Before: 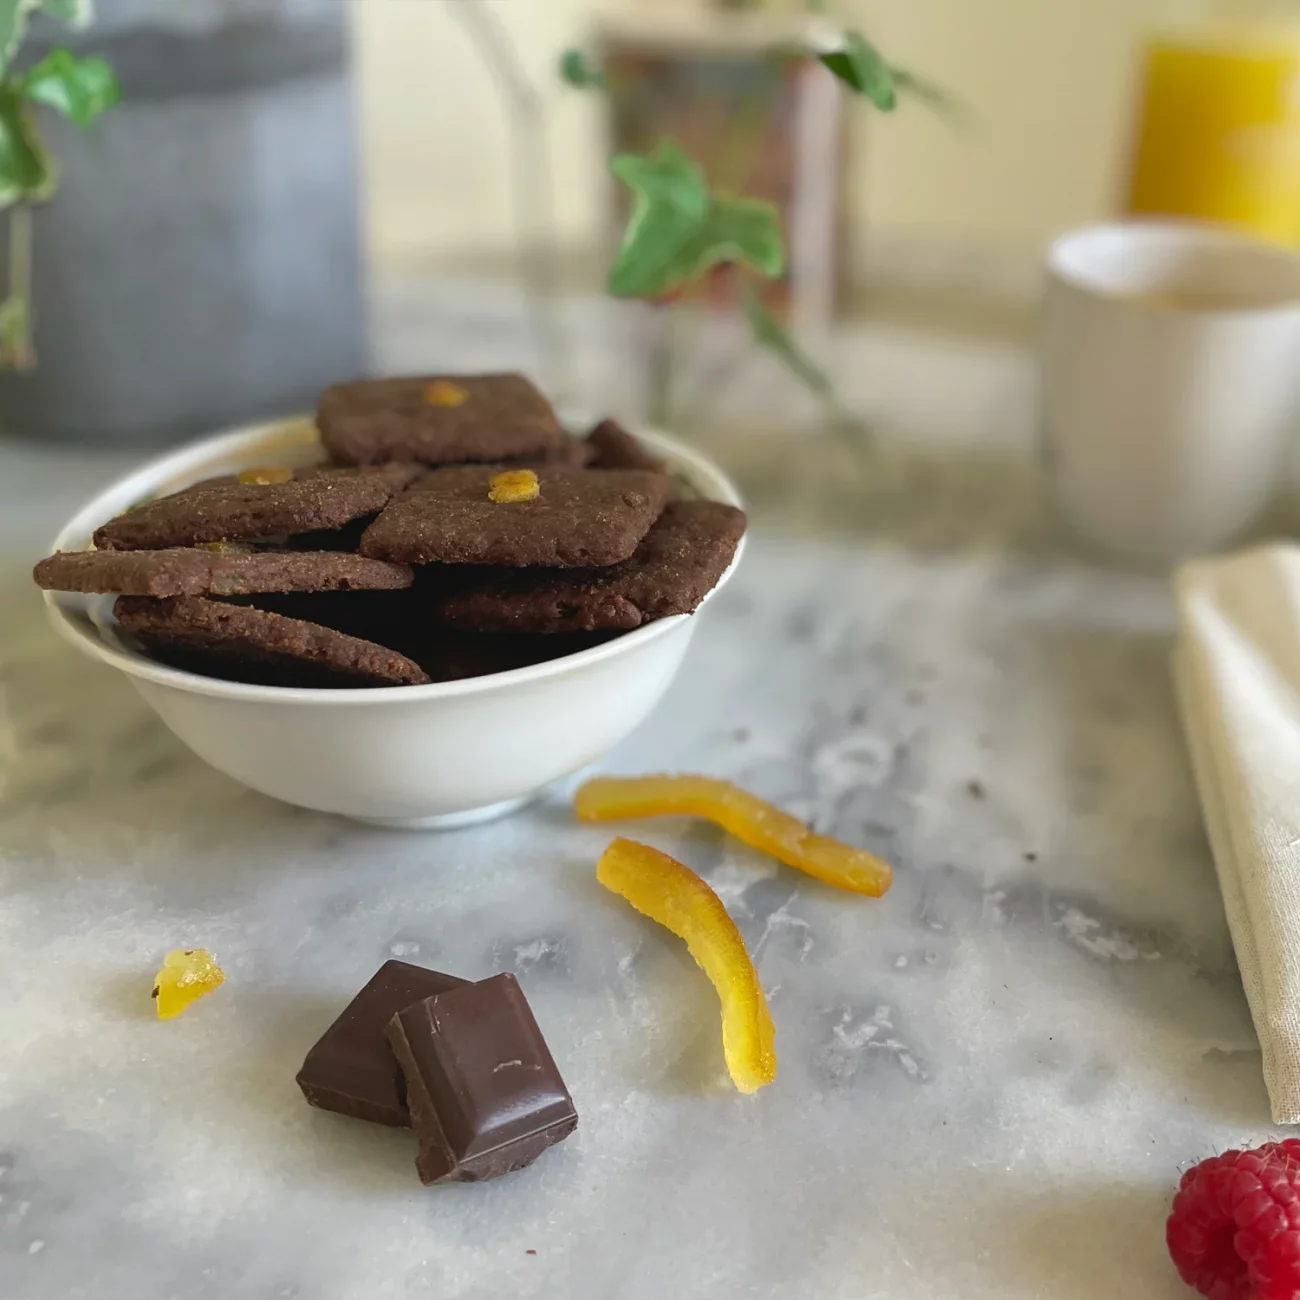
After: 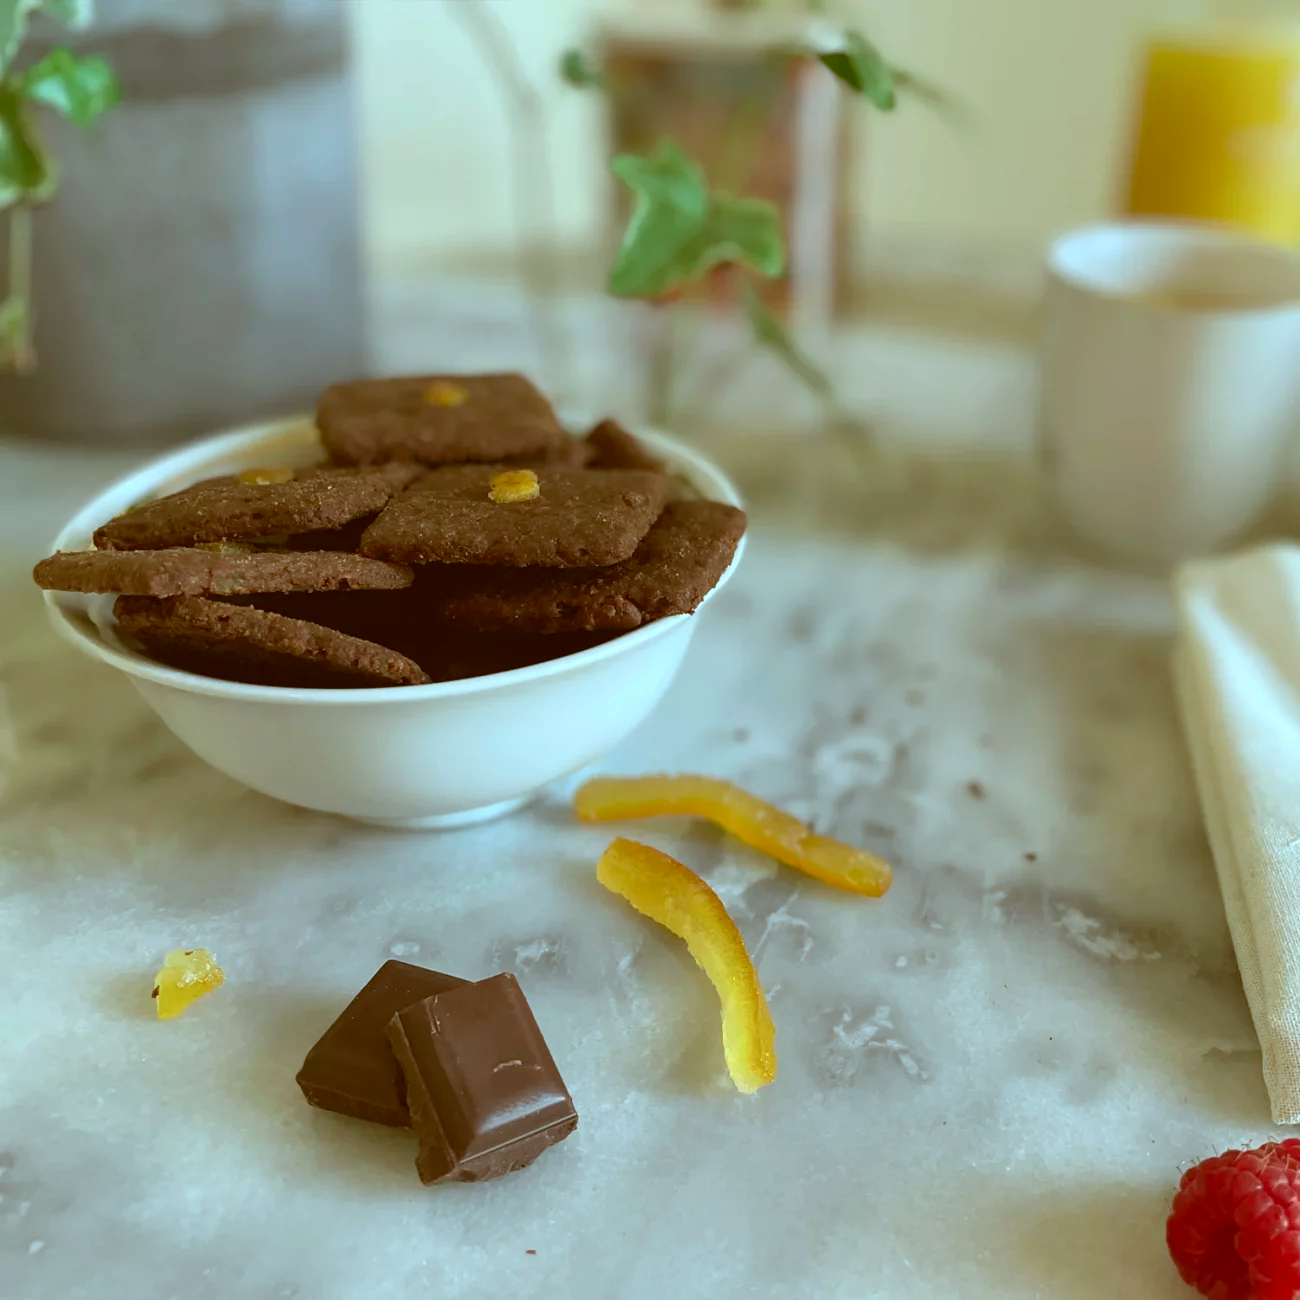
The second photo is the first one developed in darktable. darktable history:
color correction: highlights a* -15.01, highlights b* -16.71, shadows a* 10.17, shadows b* 29.59
